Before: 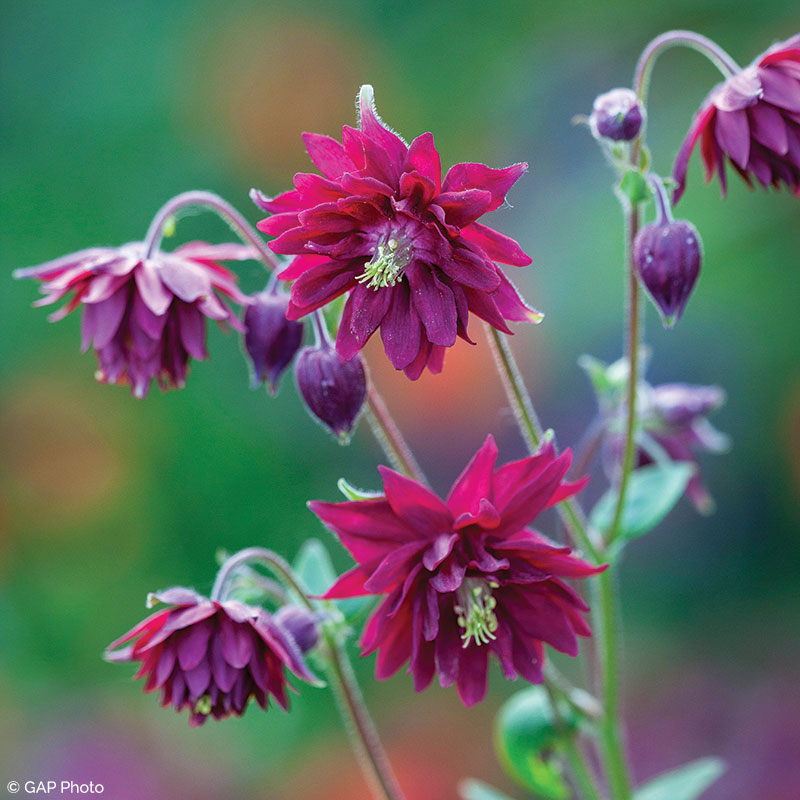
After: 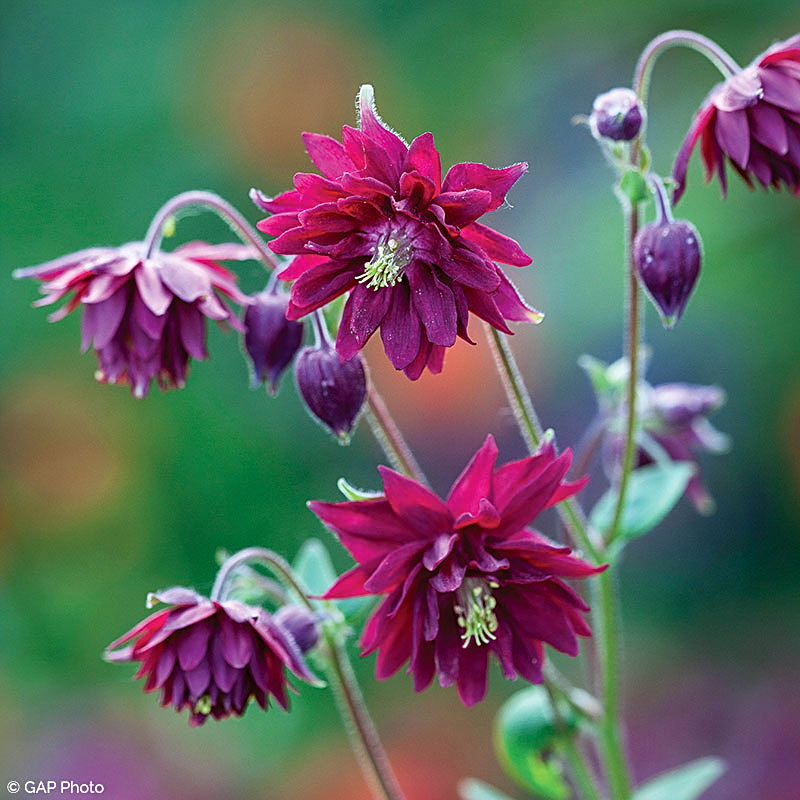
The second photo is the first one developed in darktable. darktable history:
contrast brightness saturation: contrast 0.14
sharpen: on, module defaults
